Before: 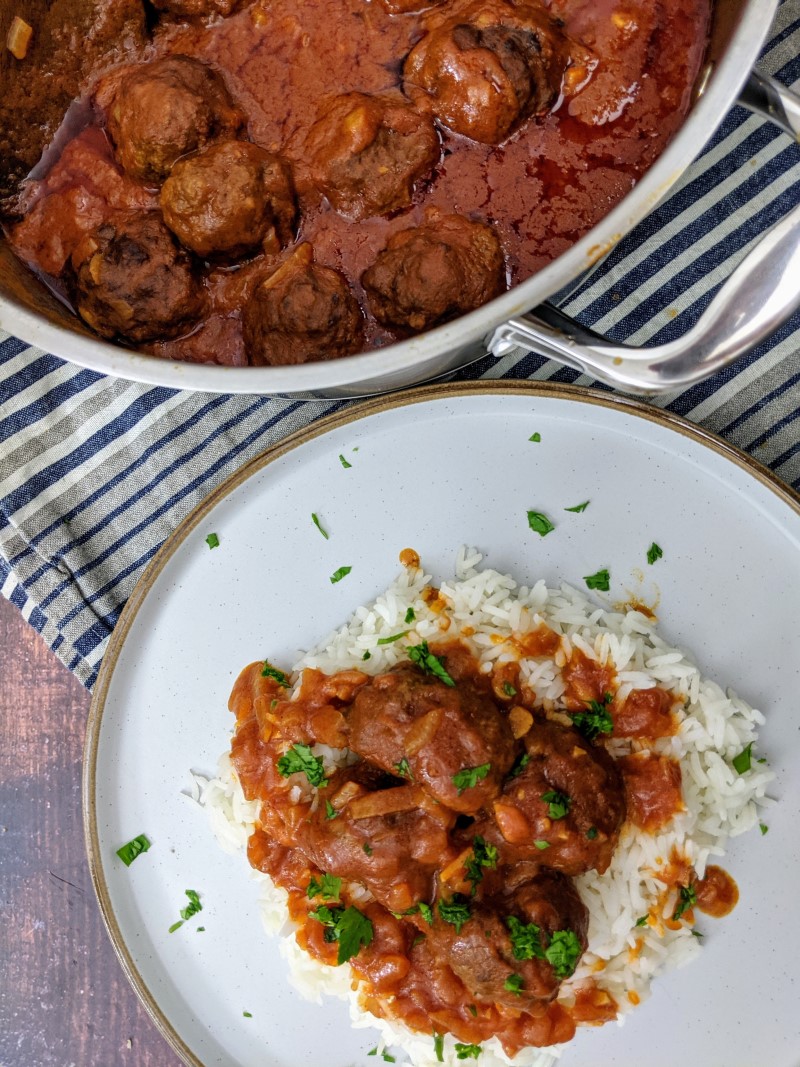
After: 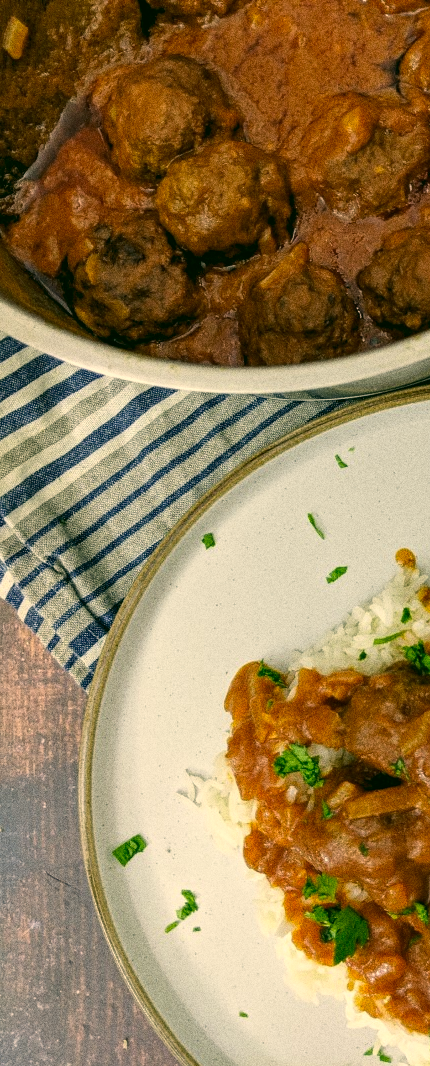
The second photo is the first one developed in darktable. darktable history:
grain: coarseness 0.09 ISO, strength 40%
crop: left 0.587%, right 45.588%, bottom 0.086%
color correction: highlights a* 5.3, highlights b* 24.26, shadows a* -15.58, shadows b* 4.02
